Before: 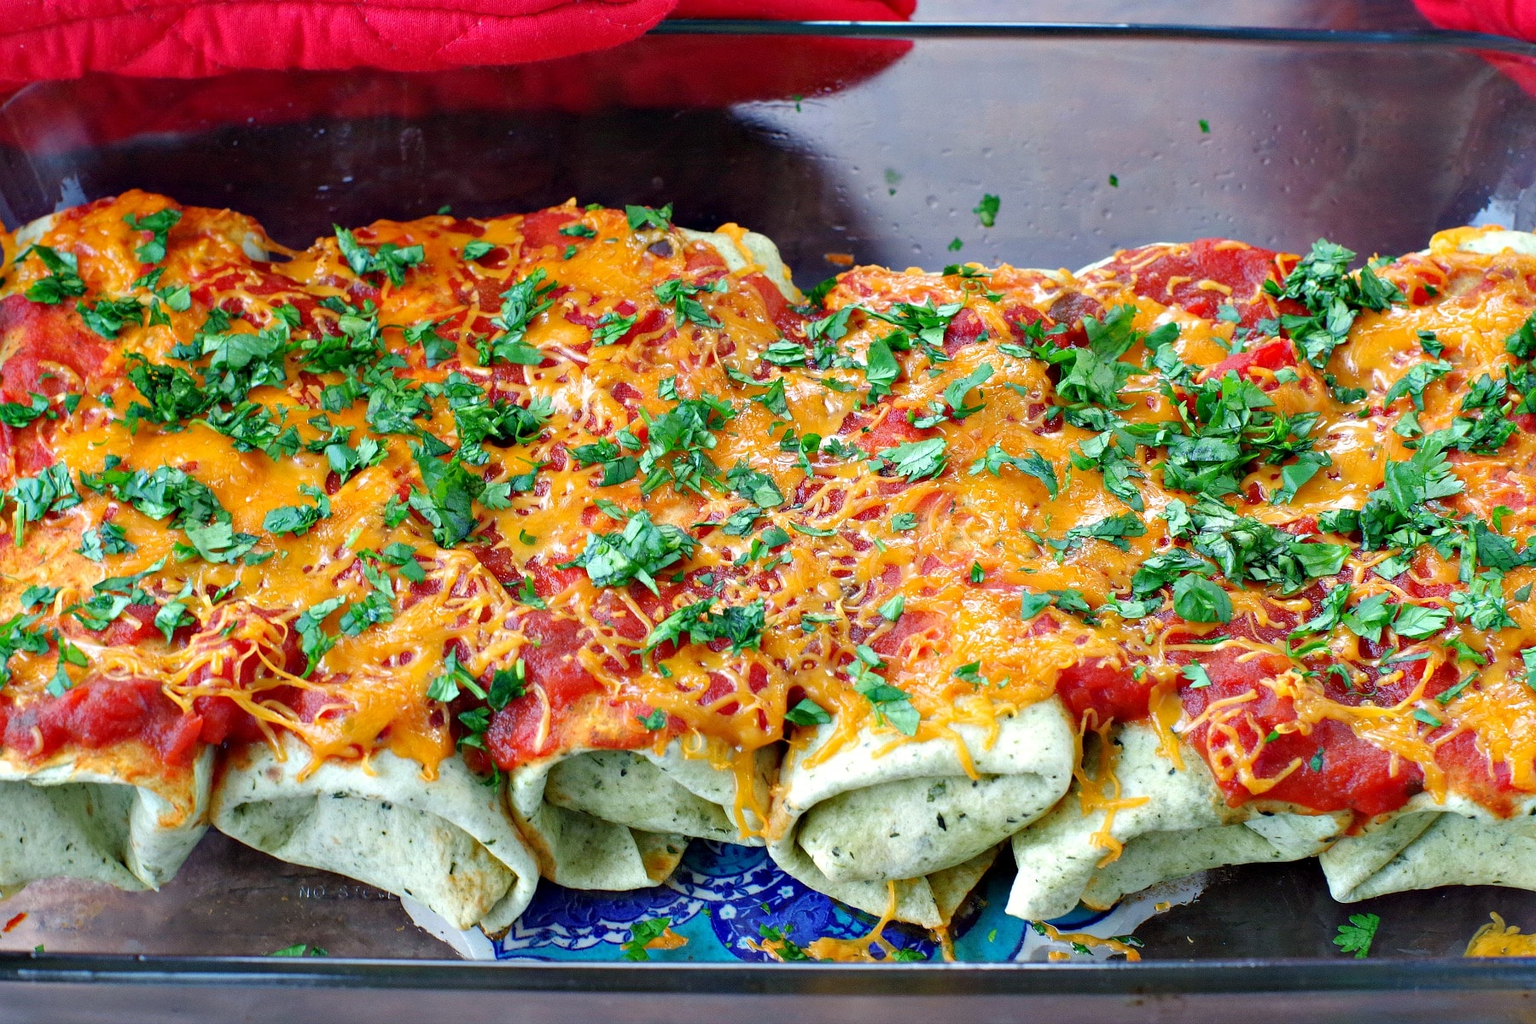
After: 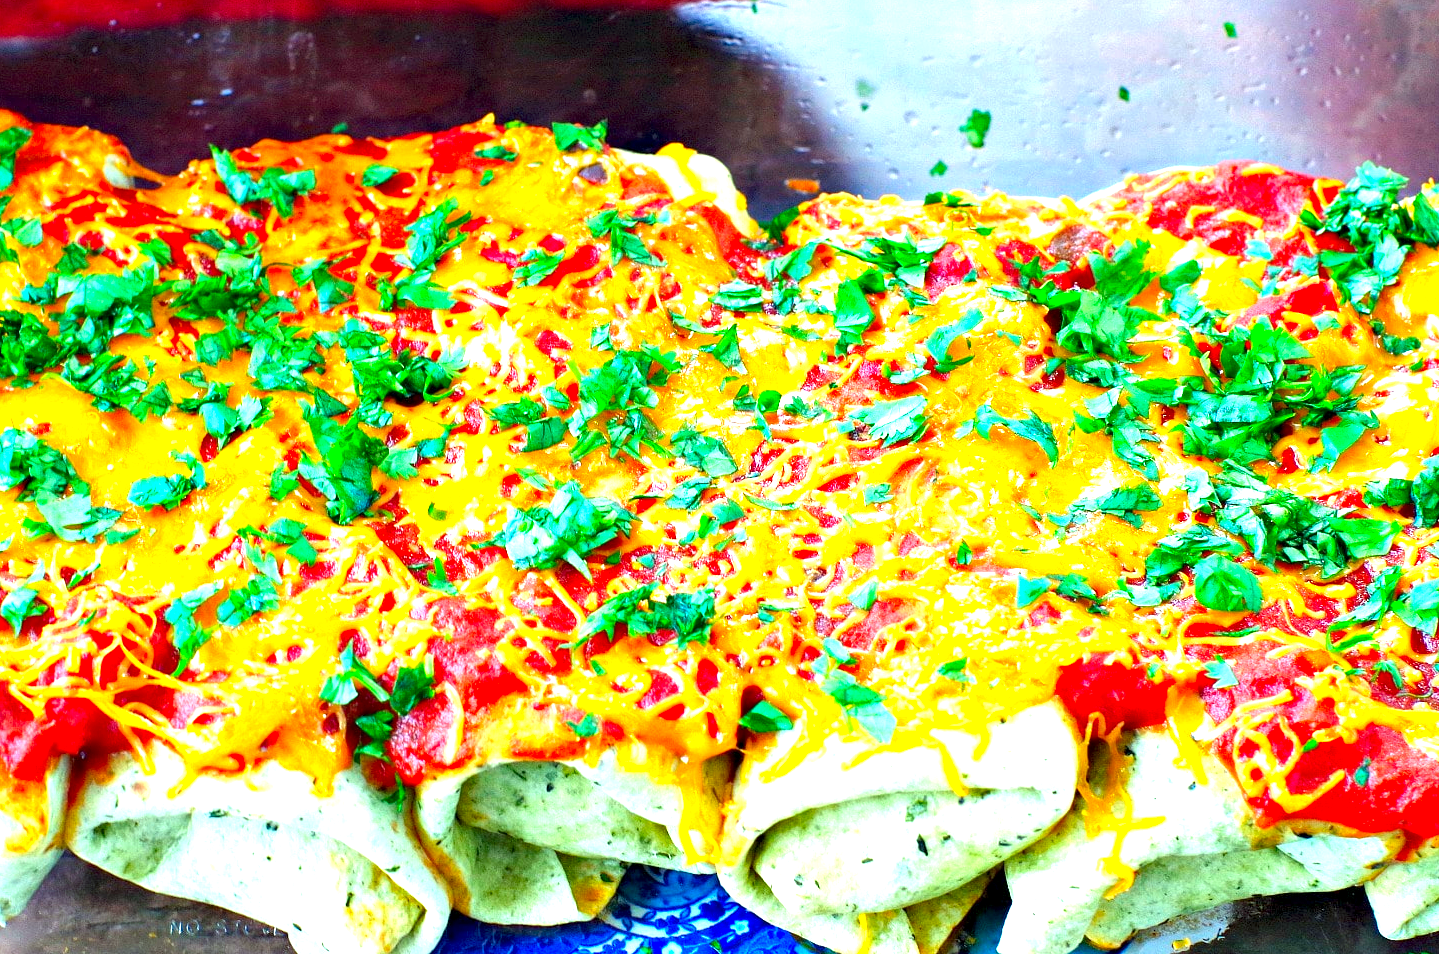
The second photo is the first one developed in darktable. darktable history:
exposure: exposure 1.496 EV, compensate highlight preservation false
local contrast: highlights 101%, shadows 103%, detail 119%, midtone range 0.2
crop and rotate: left 10.076%, top 9.917%, right 9.975%, bottom 10.547%
color correction: highlights a* -7.63, highlights b* 1.36, shadows a* -2.93, saturation 1.37
